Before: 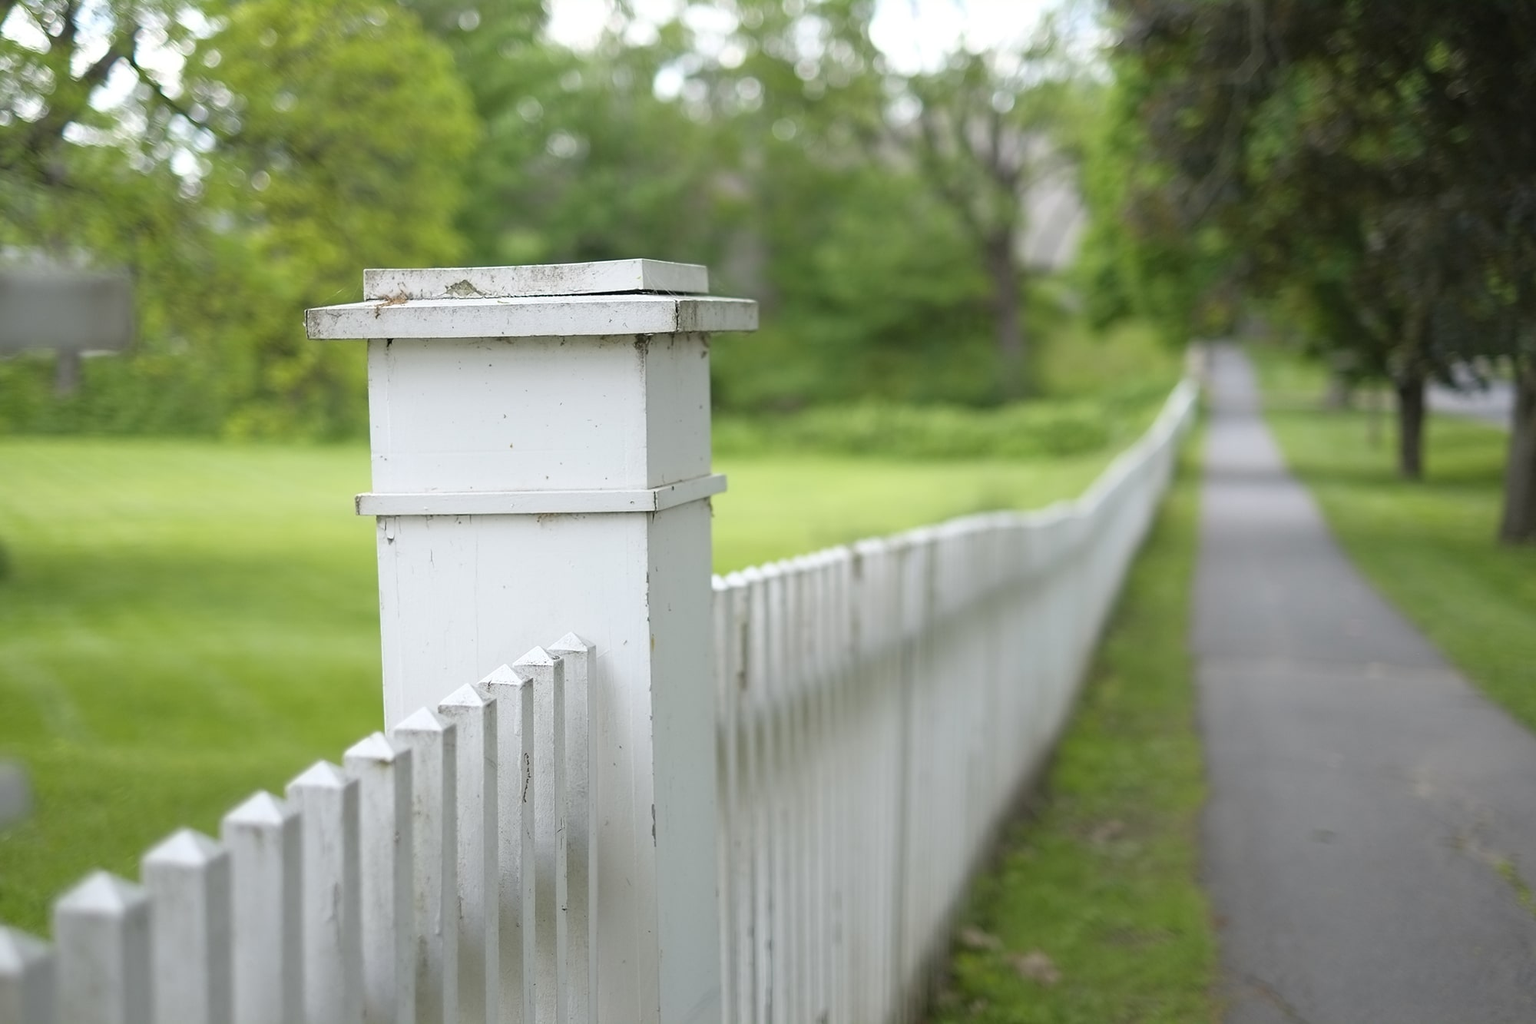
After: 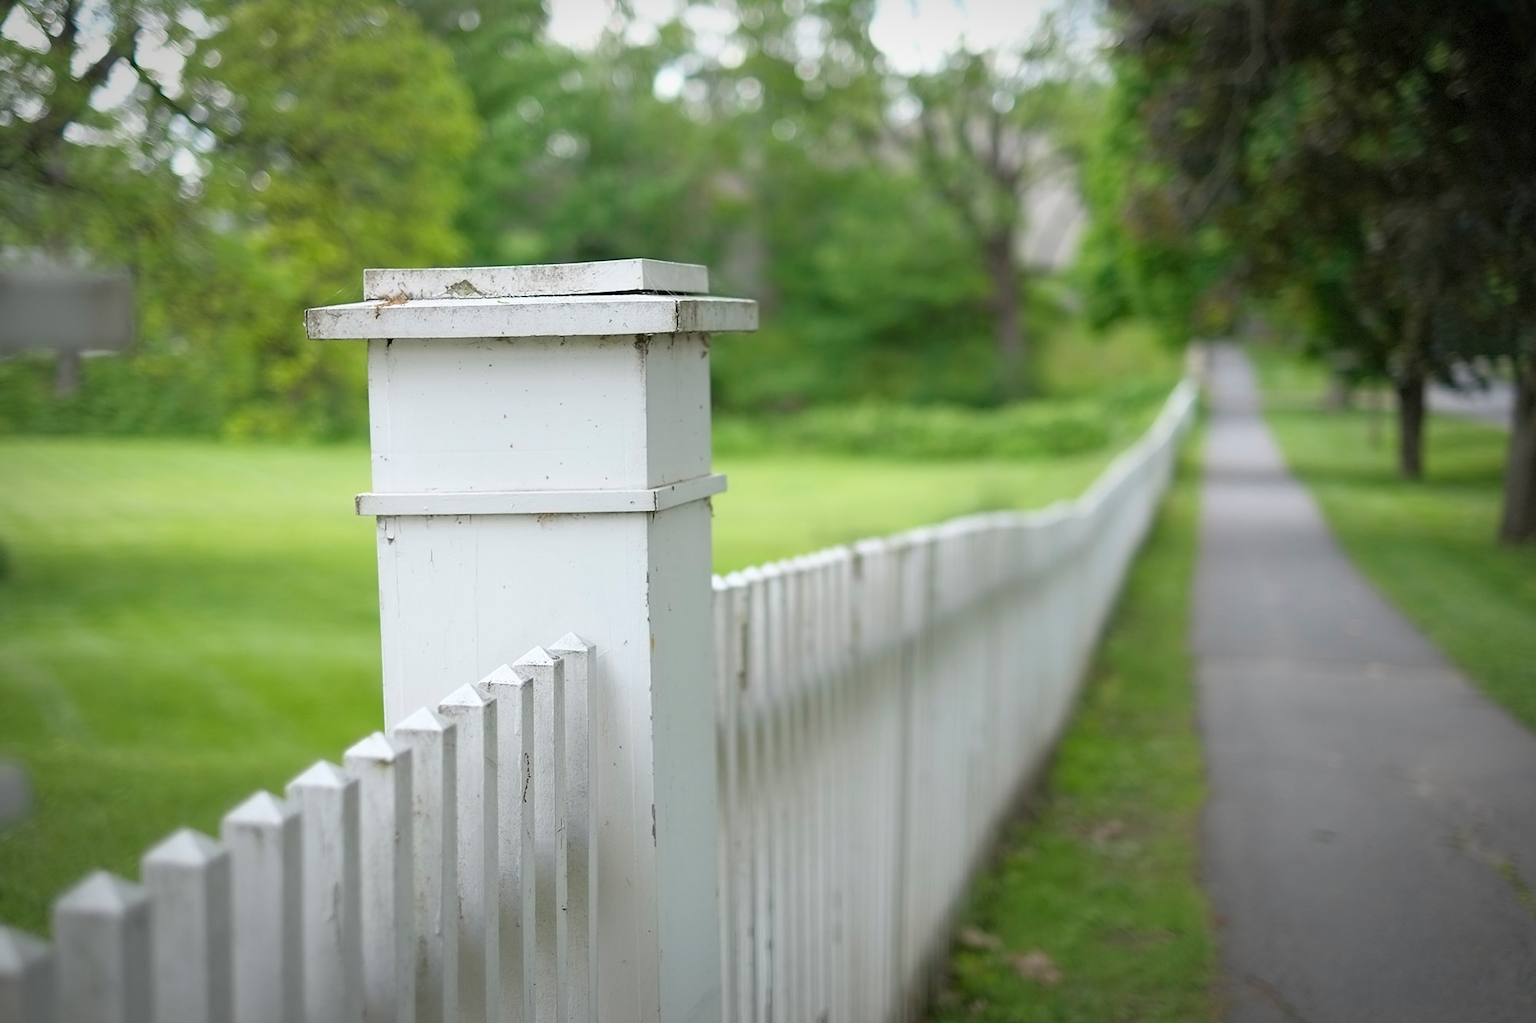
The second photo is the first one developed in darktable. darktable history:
vignetting: fall-off start 67.52%, fall-off radius 67.2%, brightness -0.435, saturation -0.201, automatic ratio true, dithering 8-bit output
